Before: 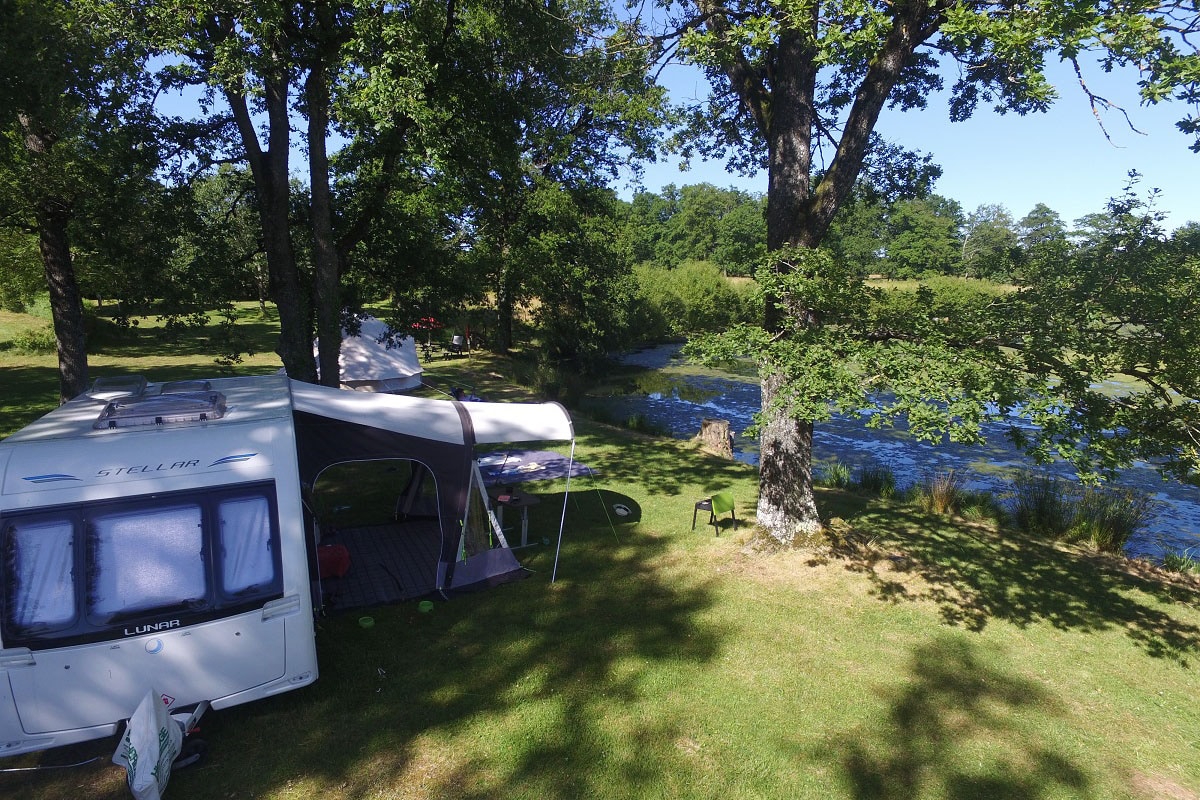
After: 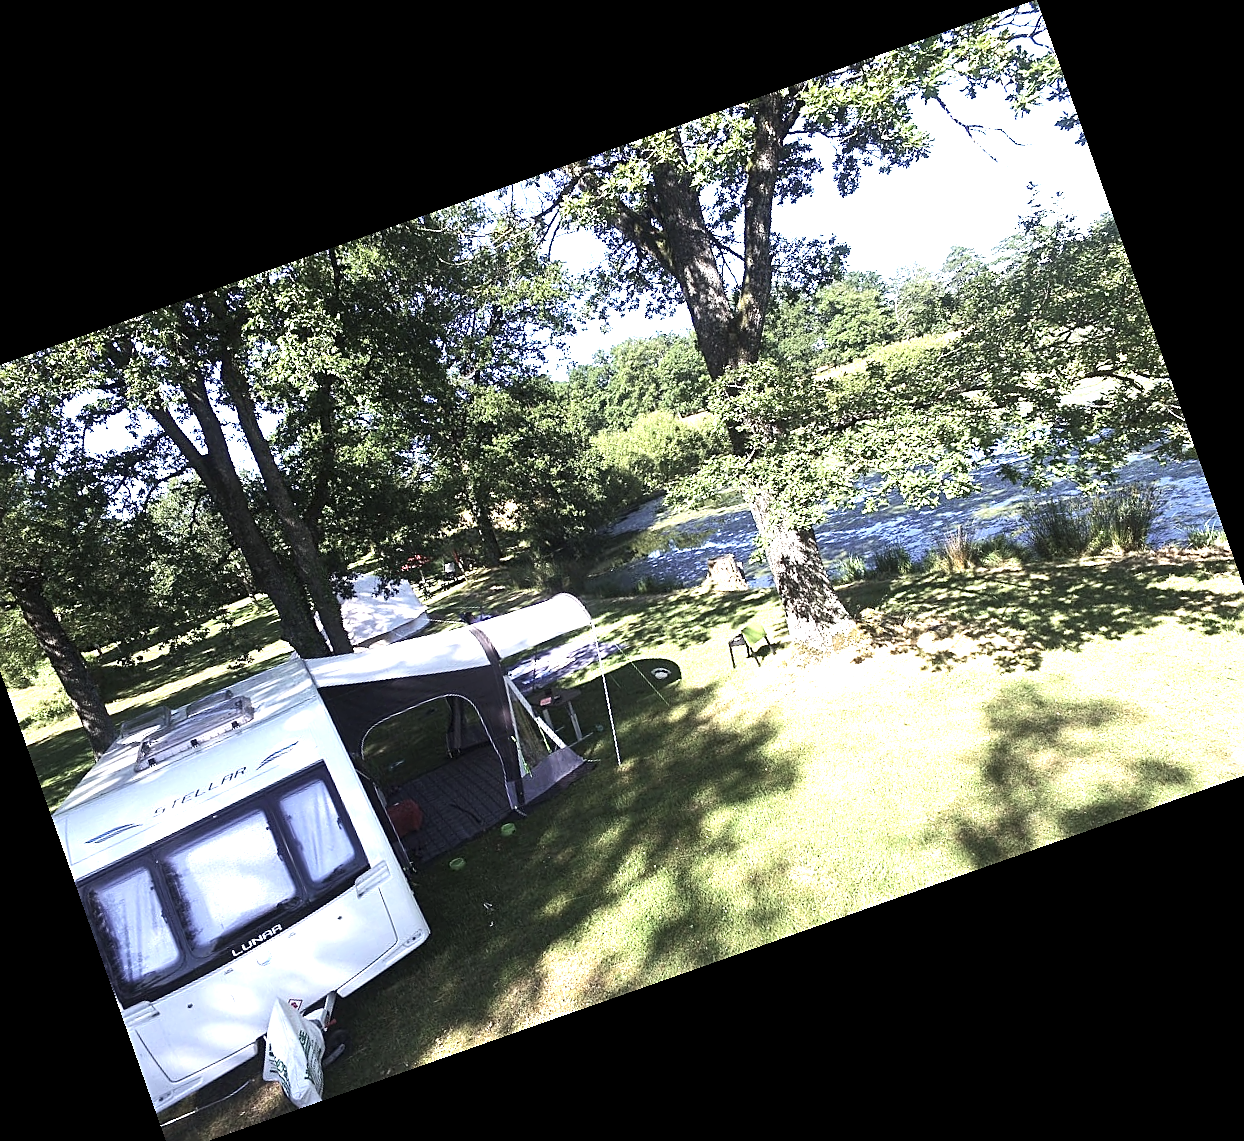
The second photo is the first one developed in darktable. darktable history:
tone equalizer: -8 EV -0.417 EV, -7 EV -0.389 EV, -6 EV -0.333 EV, -5 EV -0.222 EV, -3 EV 0.222 EV, -2 EV 0.333 EV, -1 EV 0.389 EV, +0 EV 0.417 EV, edges refinement/feathering 500, mask exposure compensation -1.57 EV, preserve details no
exposure: exposure 1.5 EV, compensate highlight preservation false
sharpen: on, module defaults
crop and rotate: angle 19.43°, left 6.812%, right 4.125%, bottom 1.087%
contrast brightness saturation: contrast 0.1, saturation -0.36
